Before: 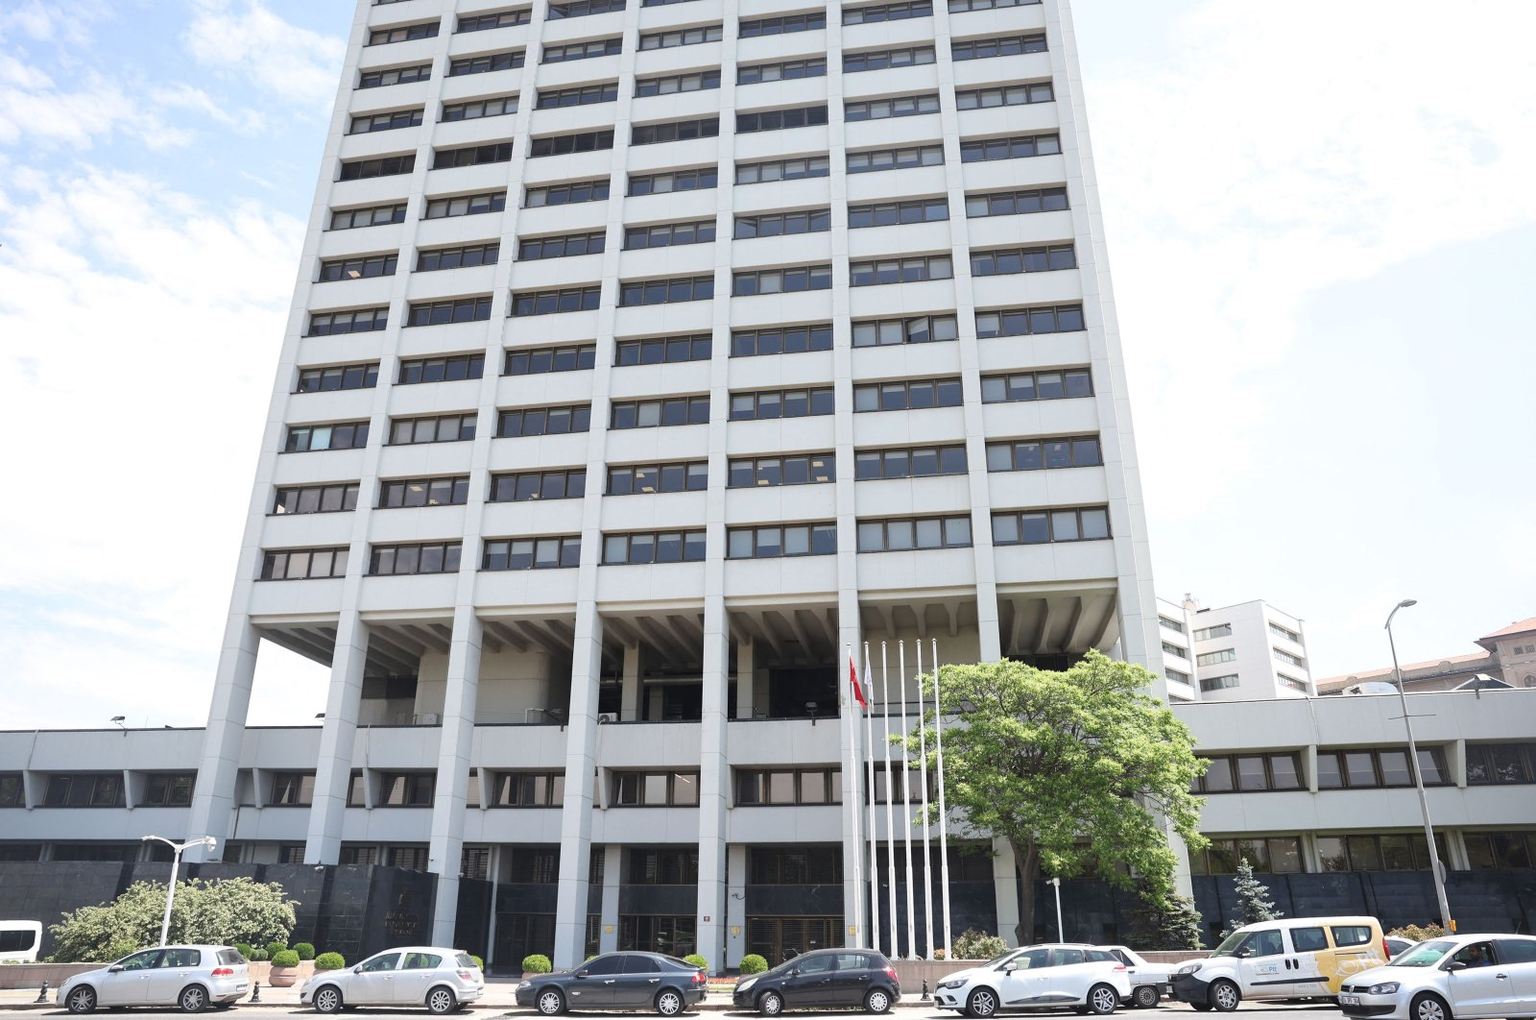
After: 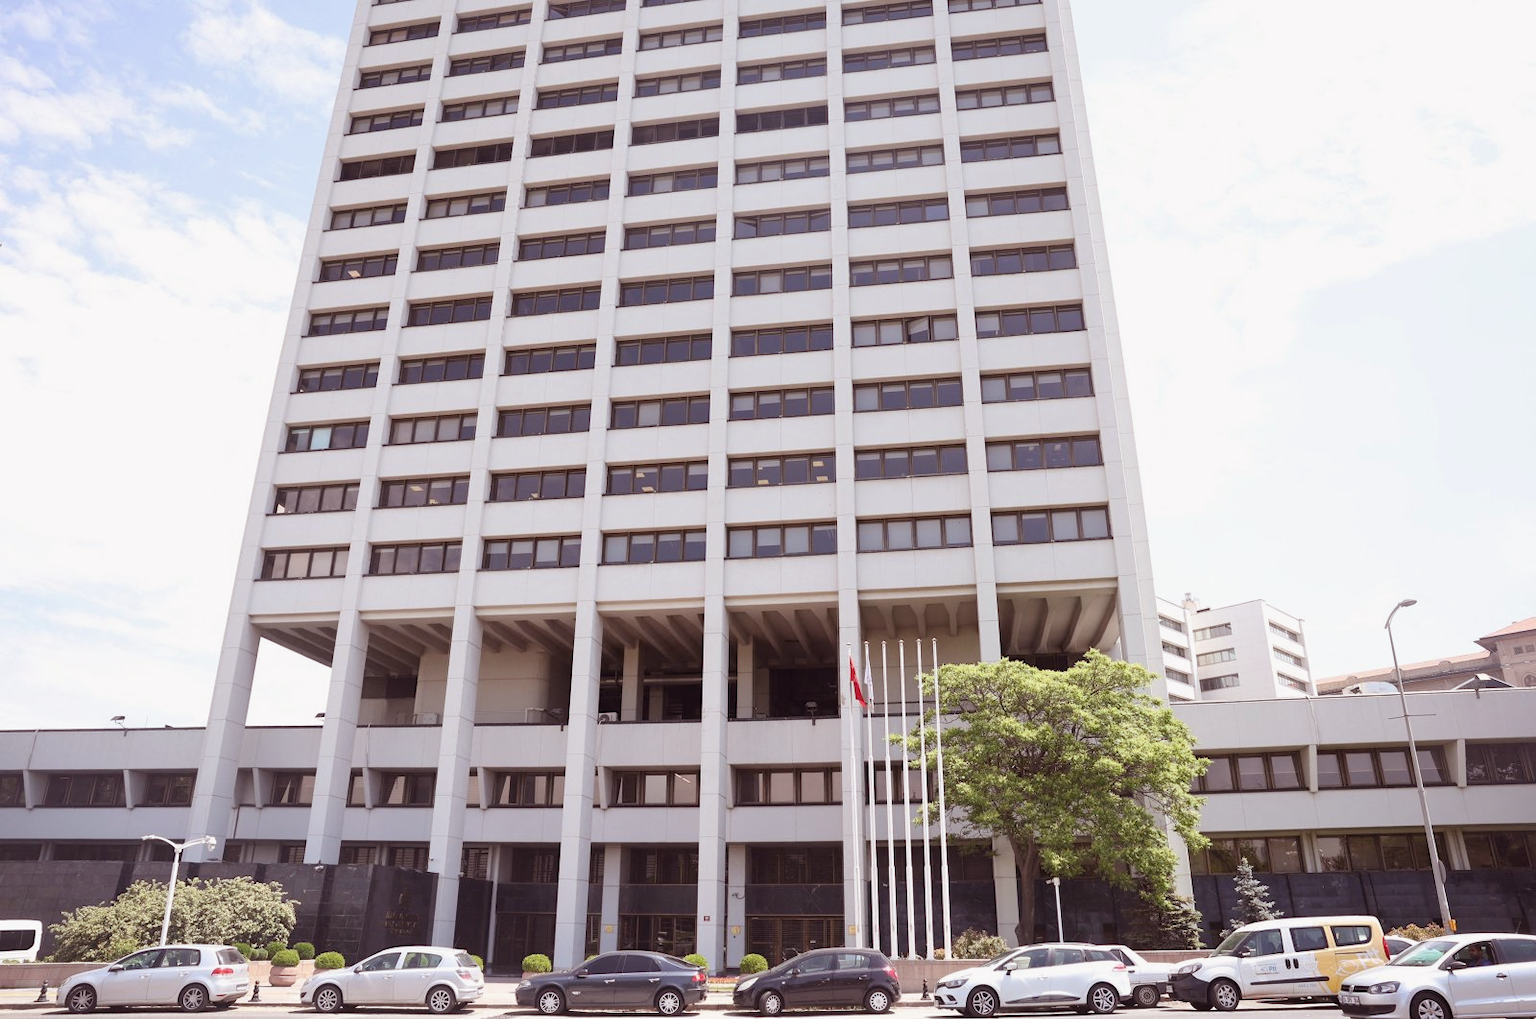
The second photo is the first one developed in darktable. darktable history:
exposure: black level correction 0.002, exposure -0.1 EV, compensate highlight preservation false
rgb levels: mode RGB, independent channels, levels [[0, 0.474, 1], [0, 0.5, 1], [0, 0.5, 1]]
